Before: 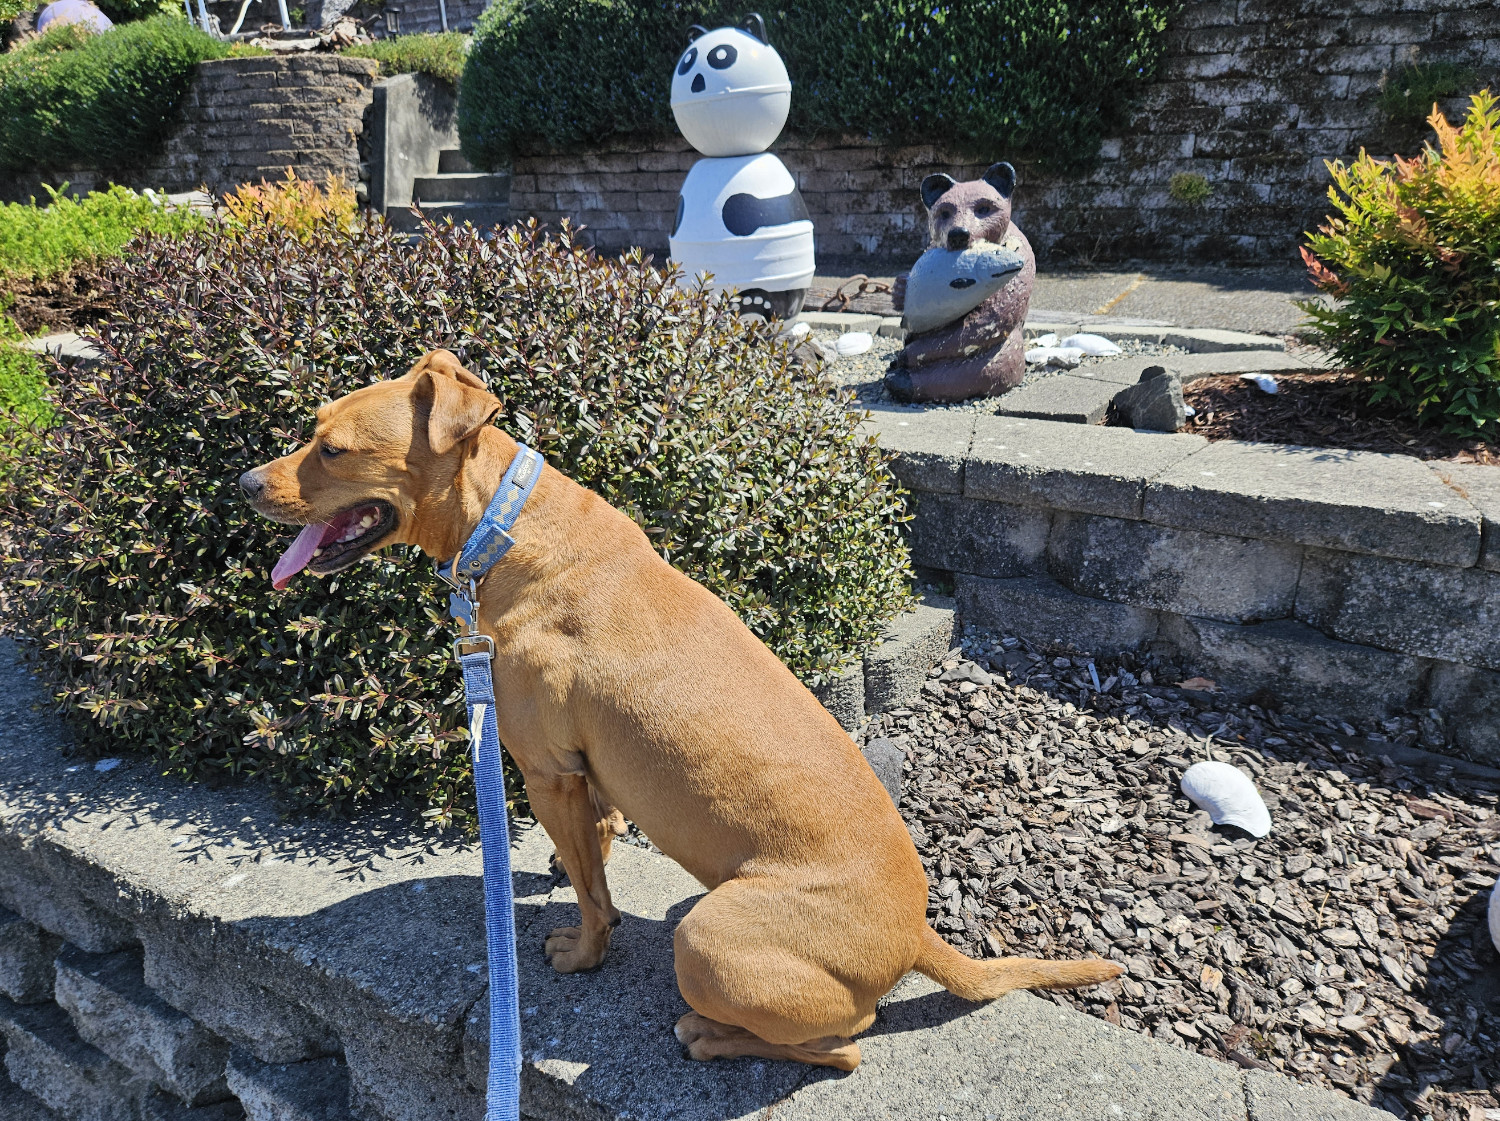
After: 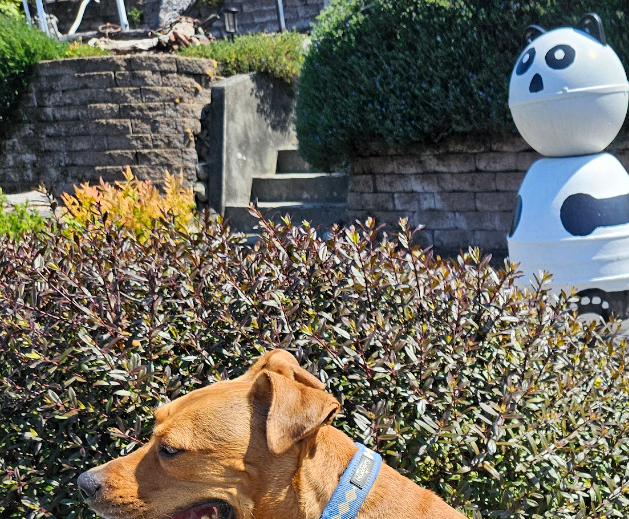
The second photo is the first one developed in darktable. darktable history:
crop and rotate: left 10.817%, top 0.062%, right 47.194%, bottom 53.626%
local contrast: mode bilateral grid, contrast 20, coarseness 50, detail 120%, midtone range 0.2
